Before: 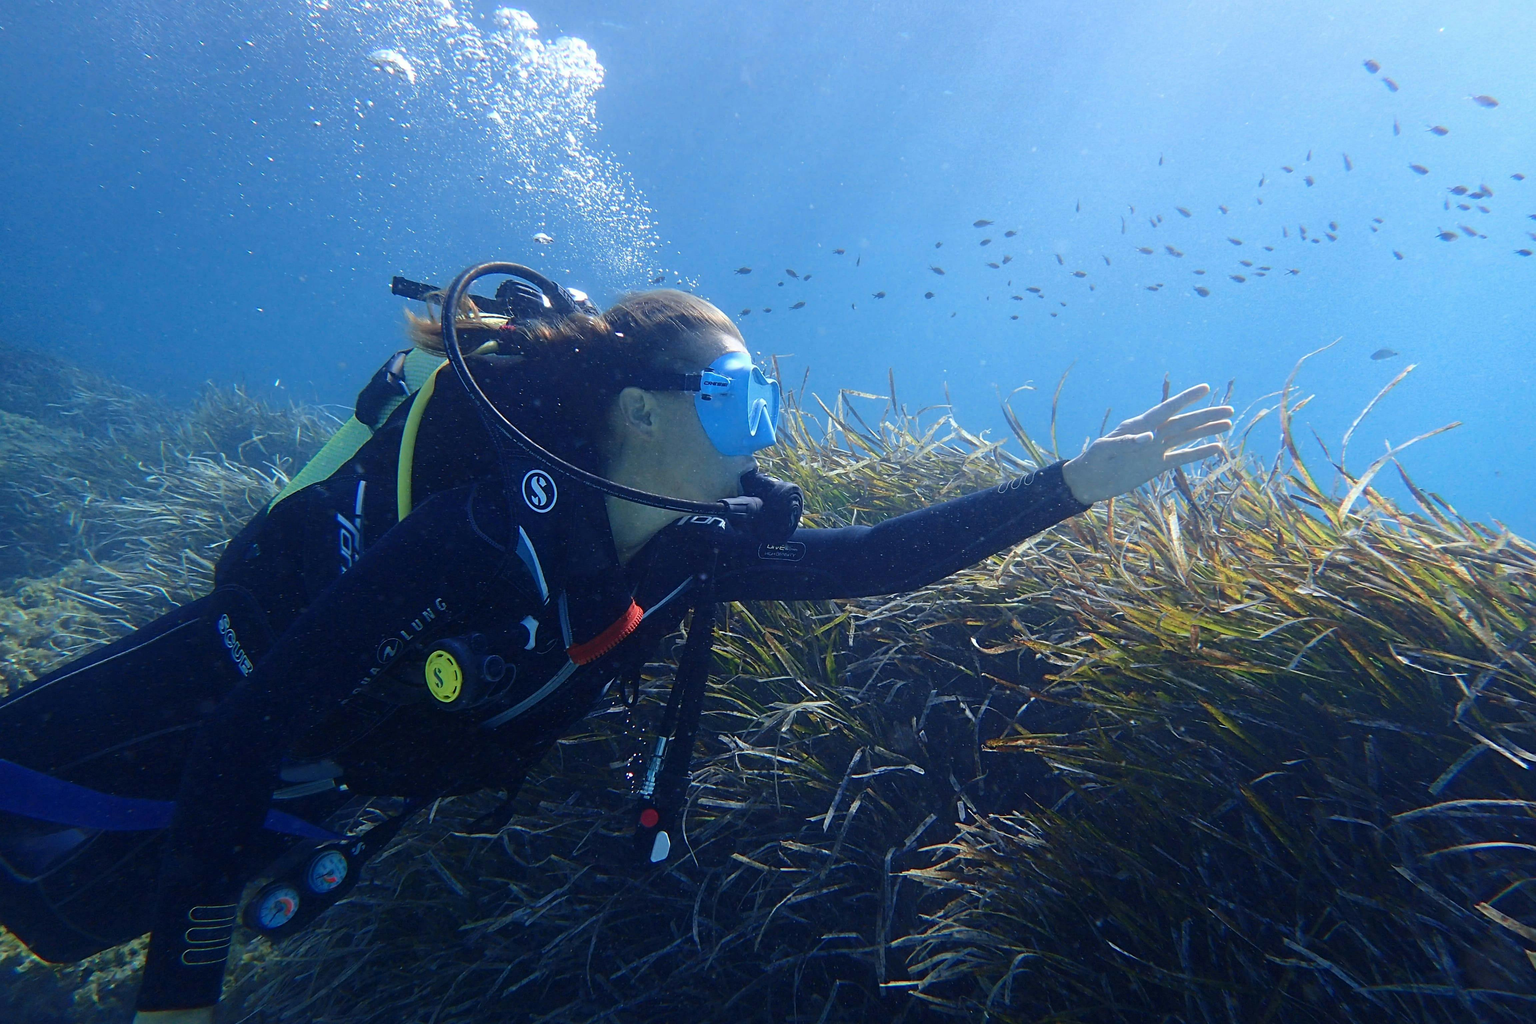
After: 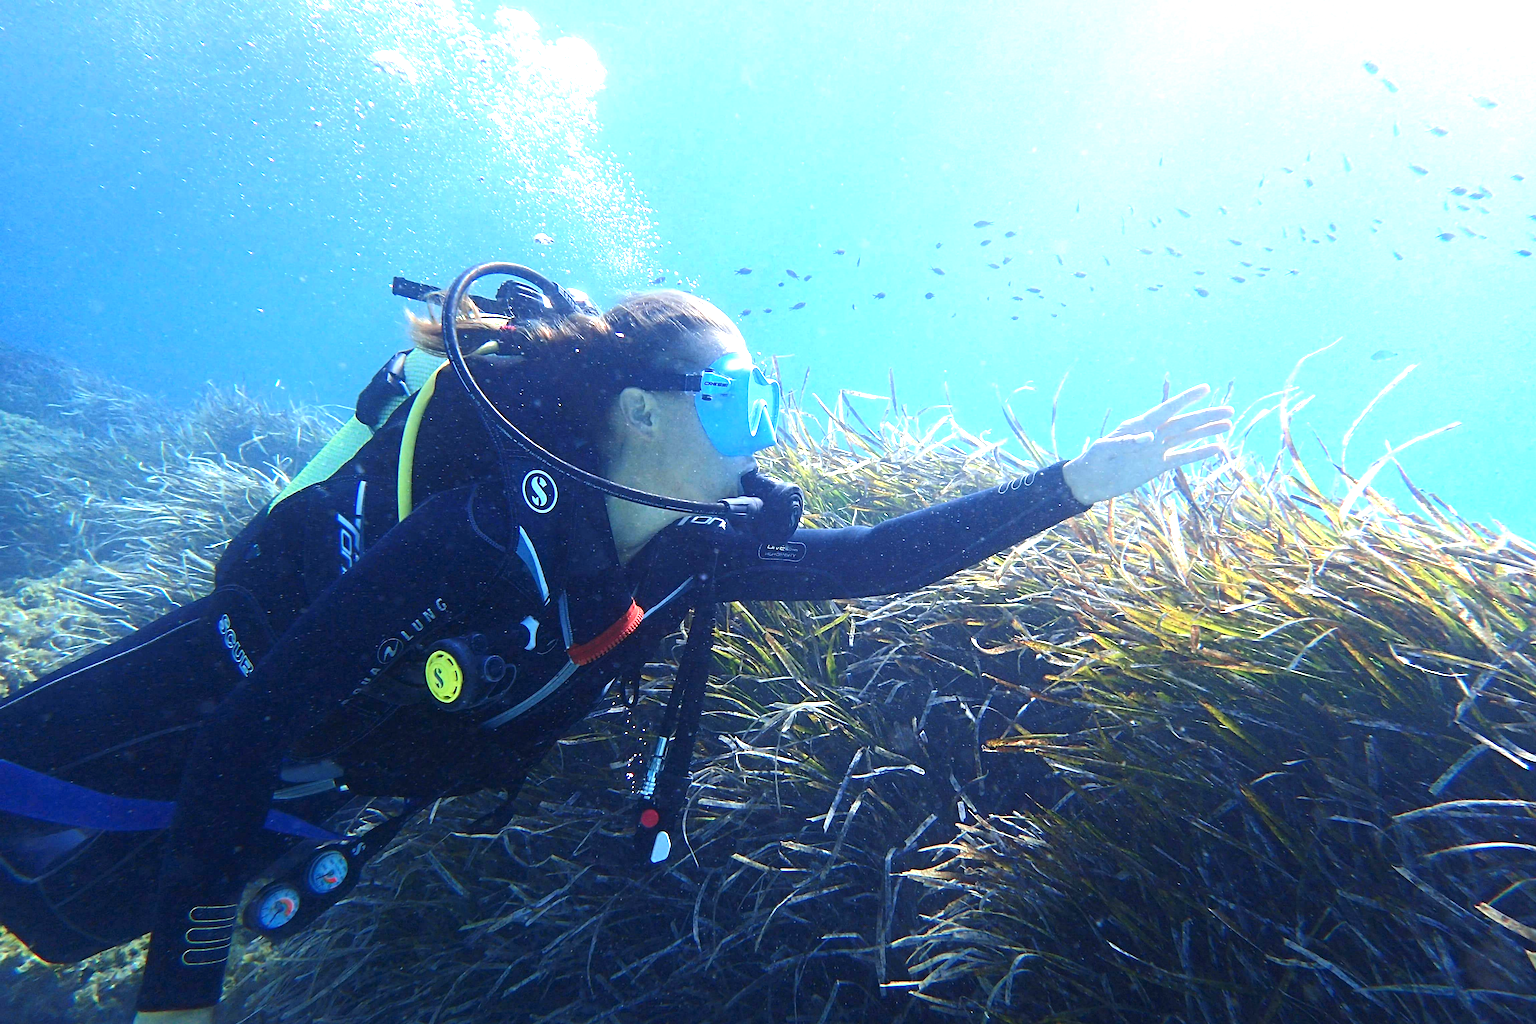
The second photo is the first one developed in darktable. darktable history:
tone equalizer: -8 EV -0.425 EV, -7 EV -0.408 EV, -6 EV -0.337 EV, -5 EV -0.188 EV, -3 EV 0.193 EV, -2 EV 0.342 EV, -1 EV 0.37 EV, +0 EV 0.418 EV
exposure: black level correction 0, exposure 1.099 EV, compensate exposure bias true, compensate highlight preservation false
